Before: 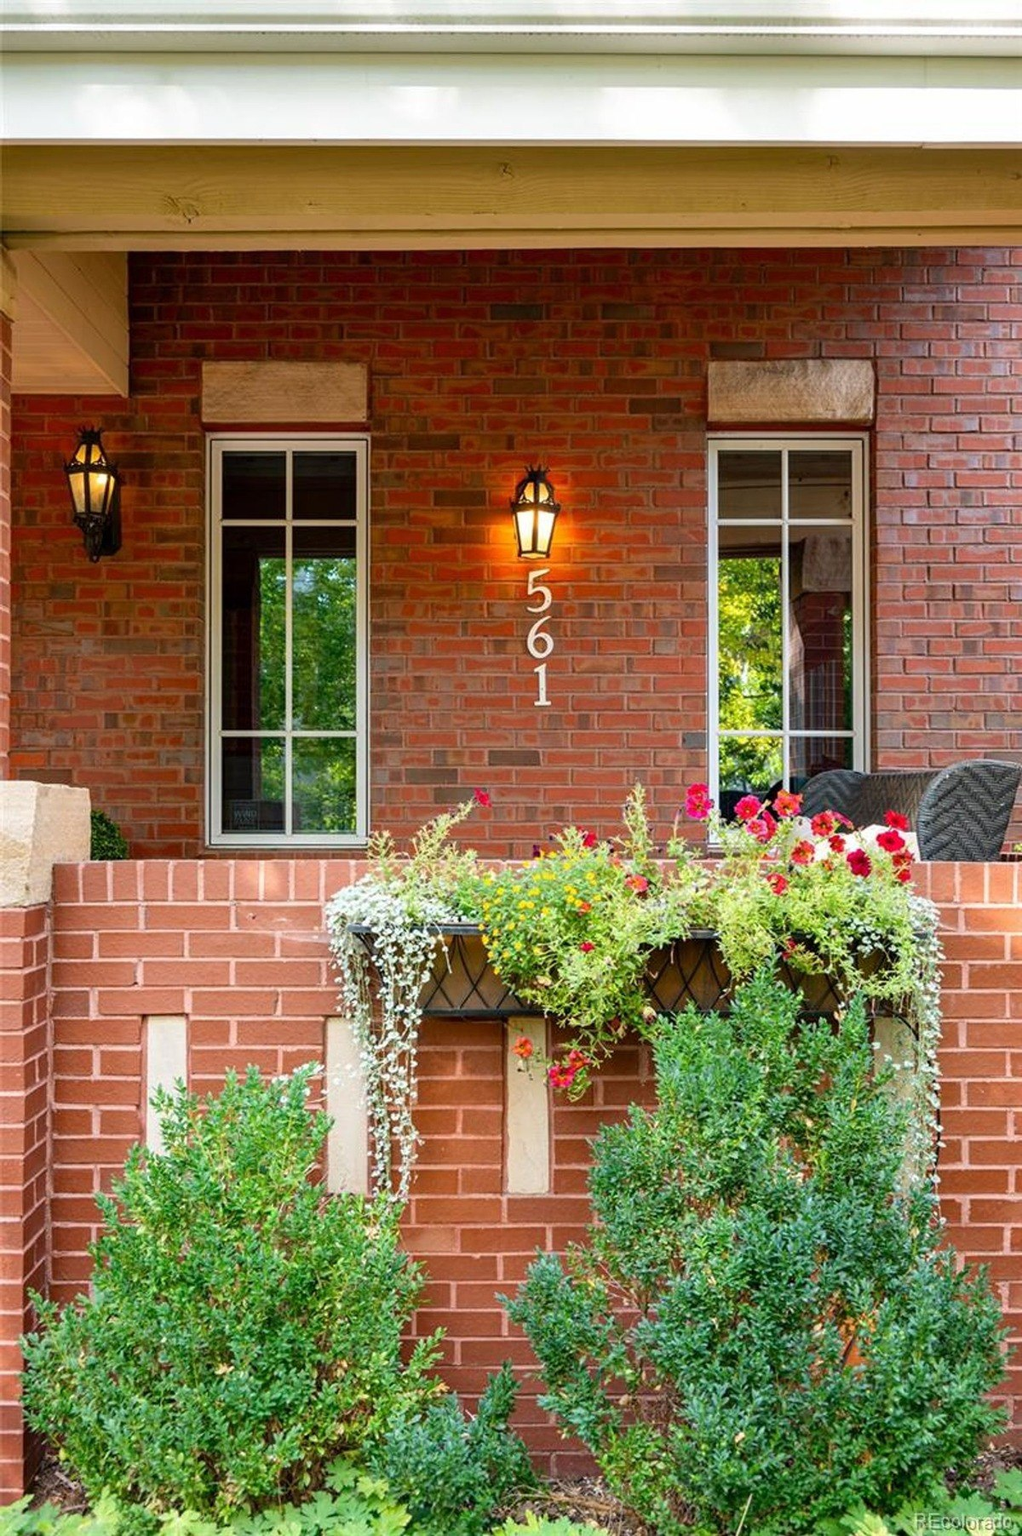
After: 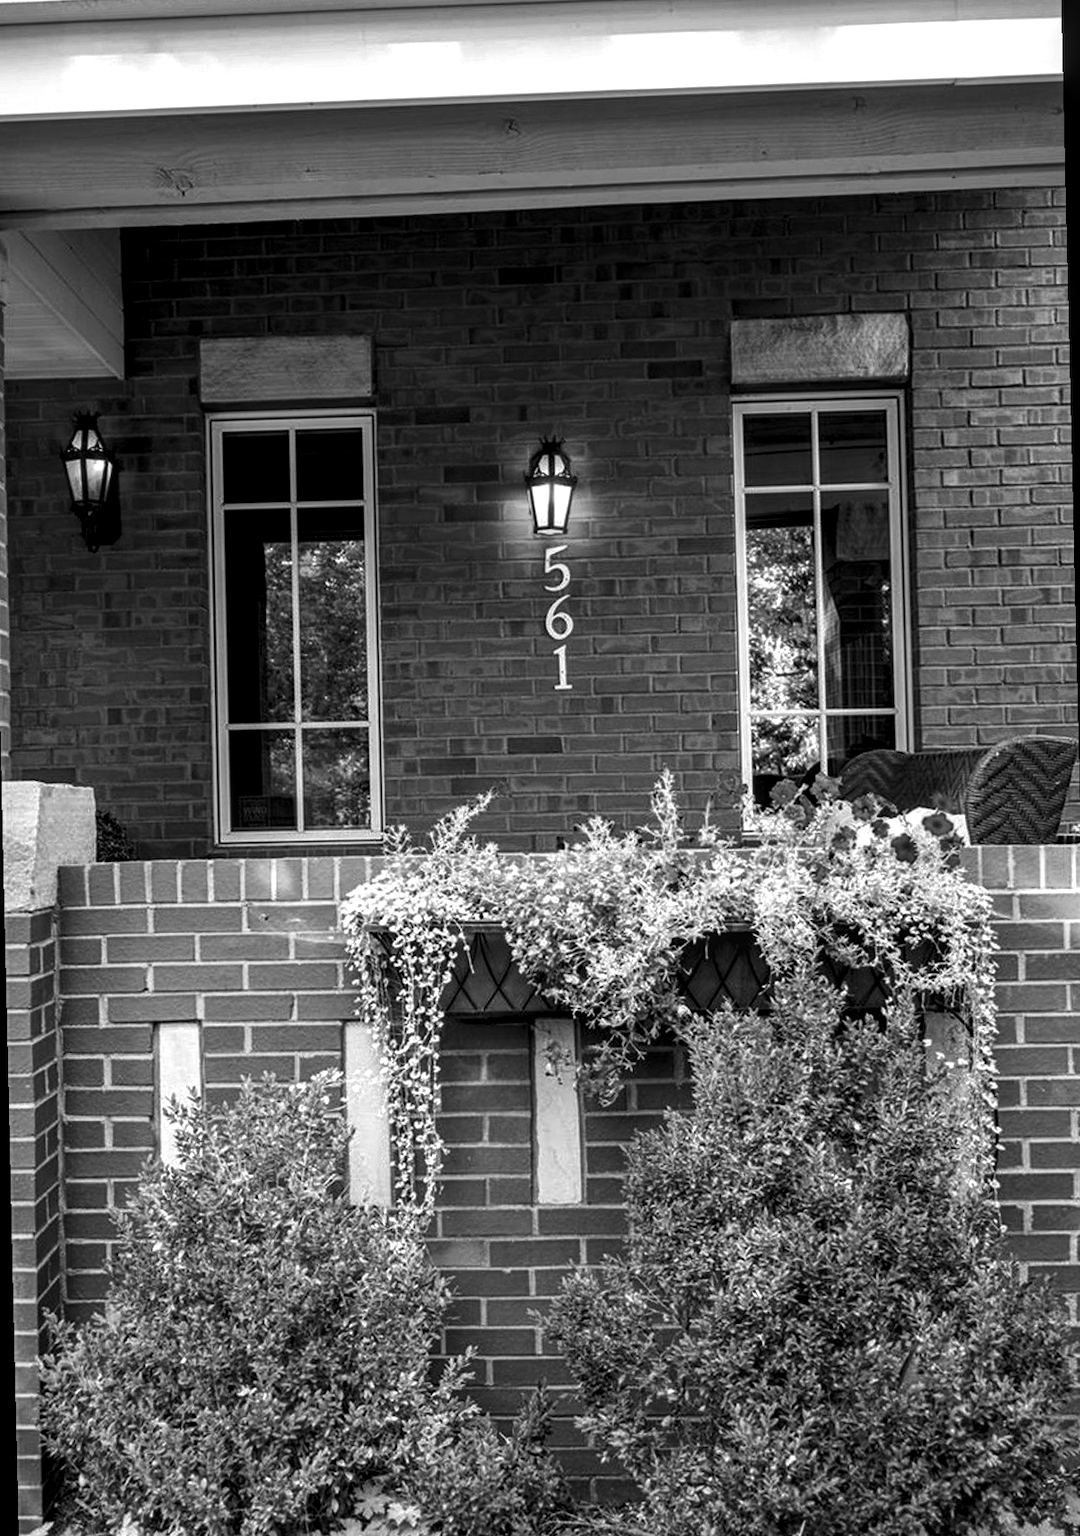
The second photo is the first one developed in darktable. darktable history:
contrast brightness saturation: contrast -0.03, brightness -0.59, saturation -1
exposure: exposure 0.636 EV, compensate highlight preservation false
rgb levels: preserve colors sum RGB, levels [[0.038, 0.433, 0.934], [0, 0.5, 1], [0, 0.5, 1]]
local contrast: on, module defaults
rotate and perspective: rotation -1.32°, lens shift (horizontal) -0.031, crop left 0.015, crop right 0.985, crop top 0.047, crop bottom 0.982
